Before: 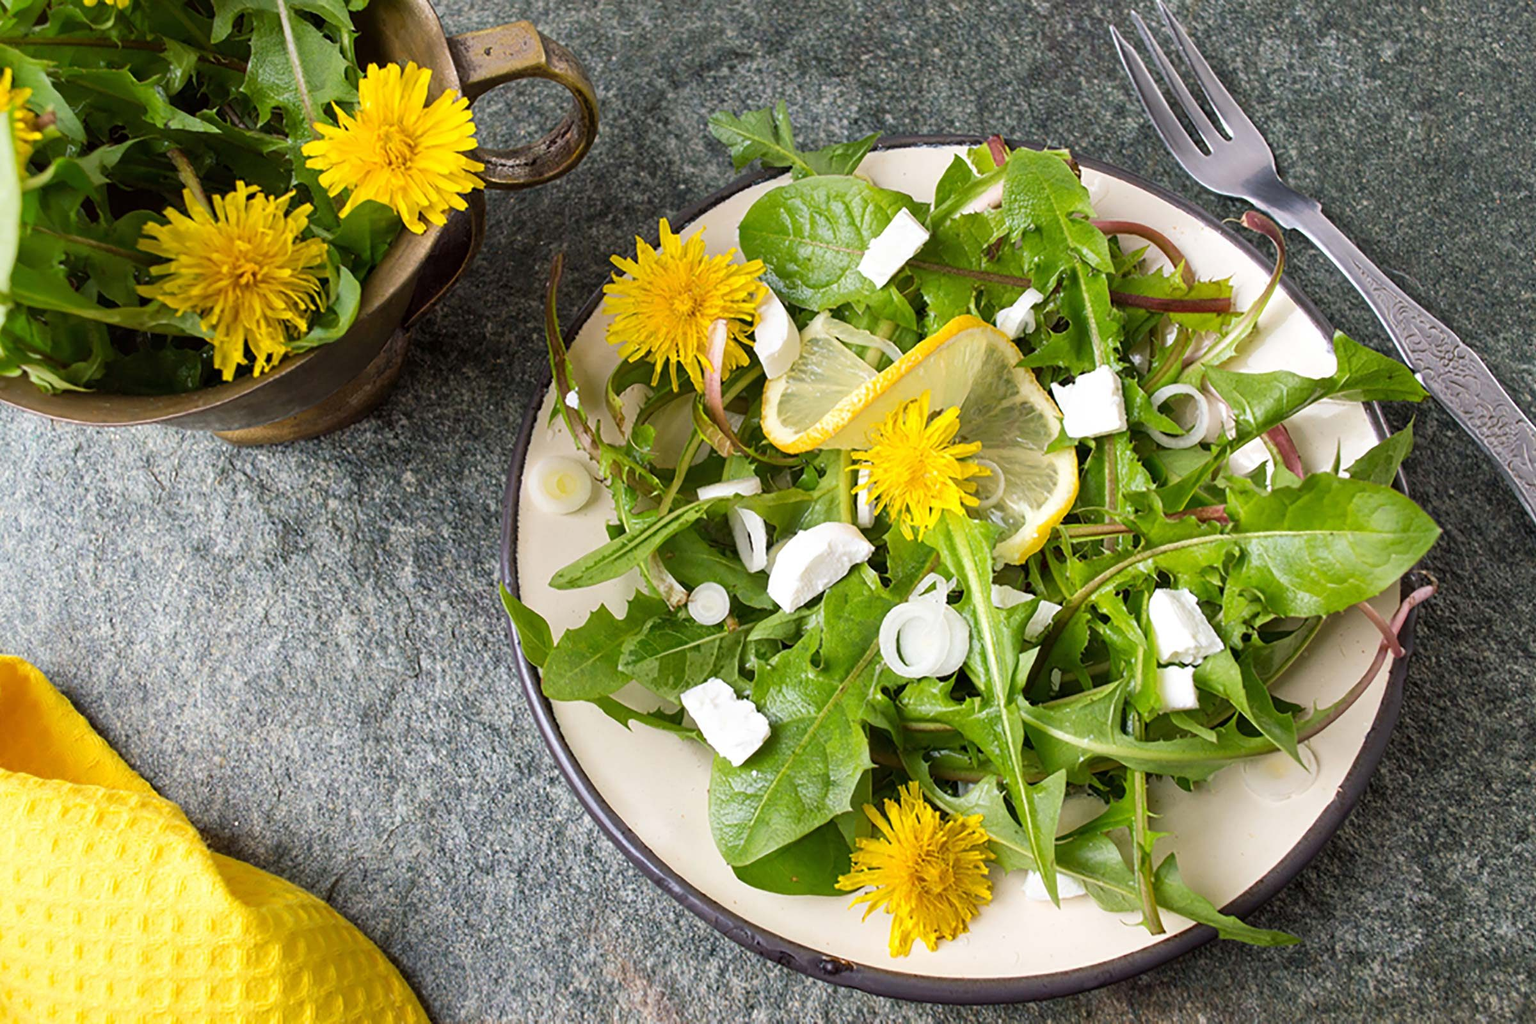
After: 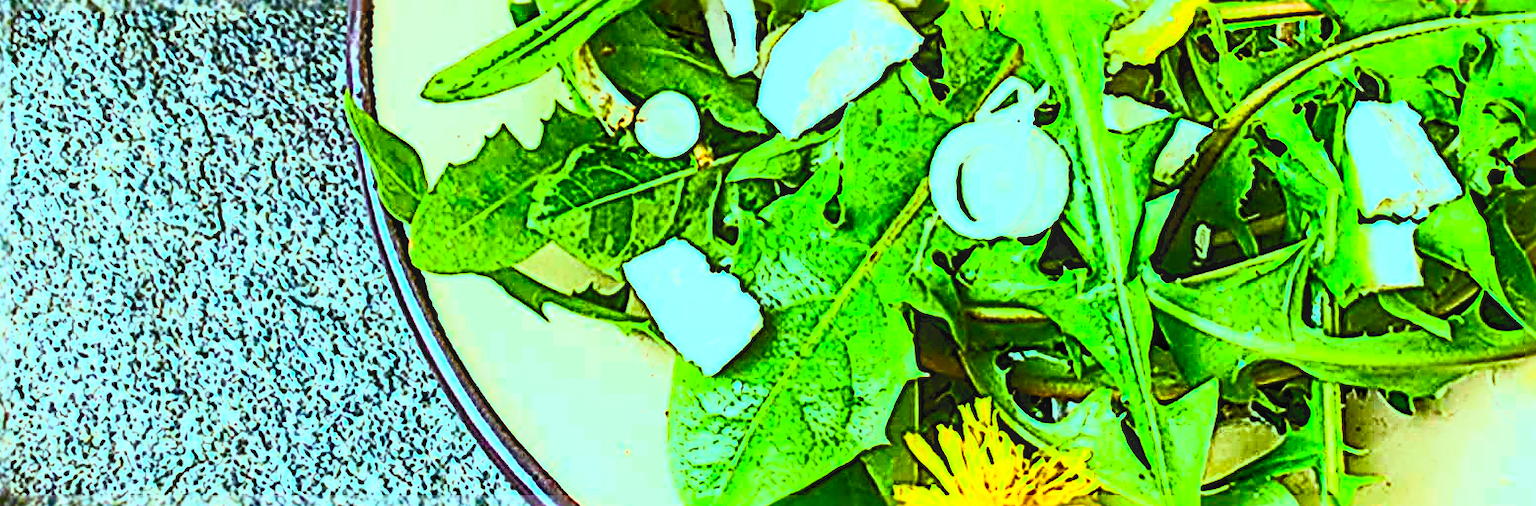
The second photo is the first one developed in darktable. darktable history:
crop: left 17.971%, top 51.075%, right 17.113%, bottom 16.834%
local contrast: on, module defaults
contrast brightness saturation: contrast 0.993, brightness 0.99, saturation 0.986
color zones: curves: ch0 [(0.25, 0.5) (0.428, 0.473) (0.75, 0.5)]; ch1 [(0.243, 0.479) (0.398, 0.452) (0.75, 0.5)]
sharpen: radius 4.022, amount 1.993
haze removal: strength 0.299, distance 0.249, compatibility mode true, adaptive false
color balance rgb: shadows lift › luminance -10.396%, shadows lift › chroma 0.767%, shadows lift › hue 115.33°, power › hue 213.98°, highlights gain › chroma 4.117%, highlights gain › hue 202.26°, perceptual saturation grading › global saturation 20%, perceptual saturation grading › highlights -24.876%, perceptual saturation grading › shadows 50.087%
tone curve: curves: ch0 [(0, 0) (0.003, 0.012) (0.011, 0.014) (0.025, 0.02) (0.044, 0.034) (0.069, 0.047) (0.1, 0.063) (0.136, 0.086) (0.177, 0.131) (0.224, 0.183) (0.277, 0.243) (0.335, 0.317) (0.399, 0.403) (0.468, 0.488) (0.543, 0.573) (0.623, 0.649) (0.709, 0.718) (0.801, 0.795) (0.898, 0.872) (1, 1)], color space Lab, independent channels, preserve colors none
